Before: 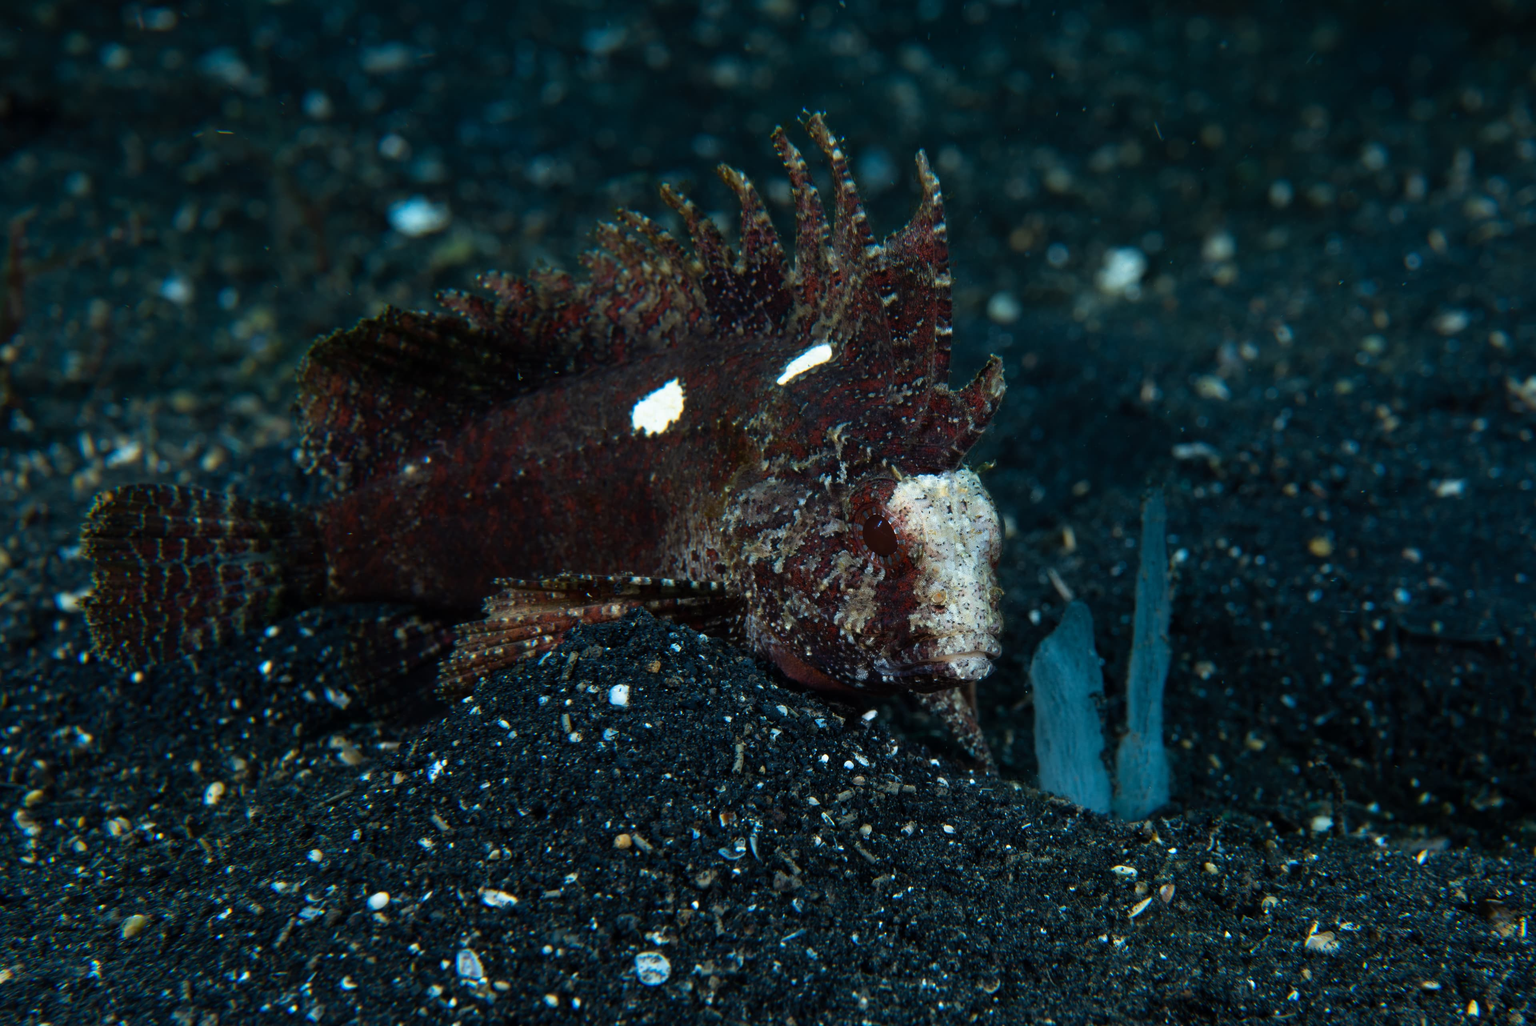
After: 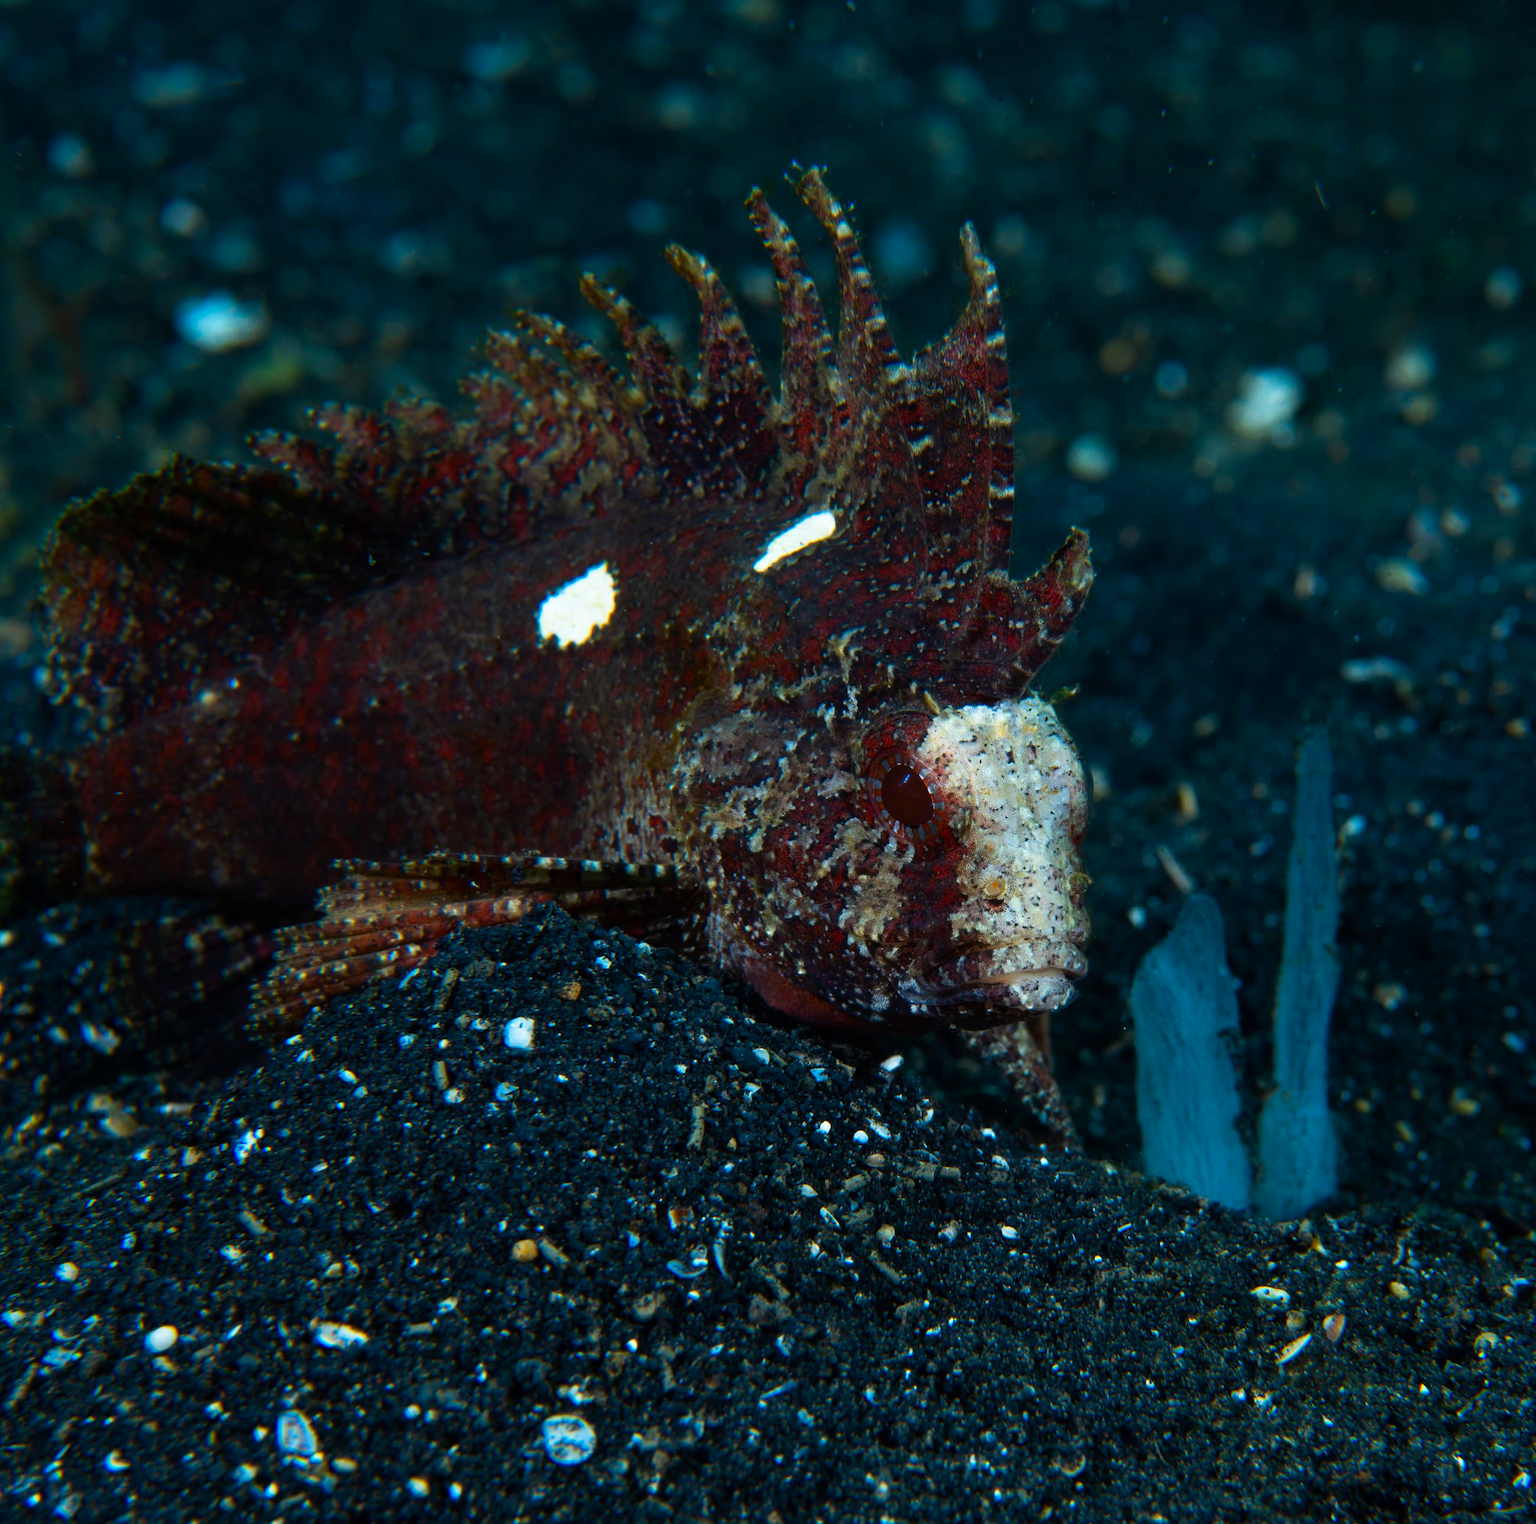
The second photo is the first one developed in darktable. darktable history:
contrast brightness saturation: brightness -0.021, saturation 0.367
crop and rotate: left 17.604%, right 15.106%
